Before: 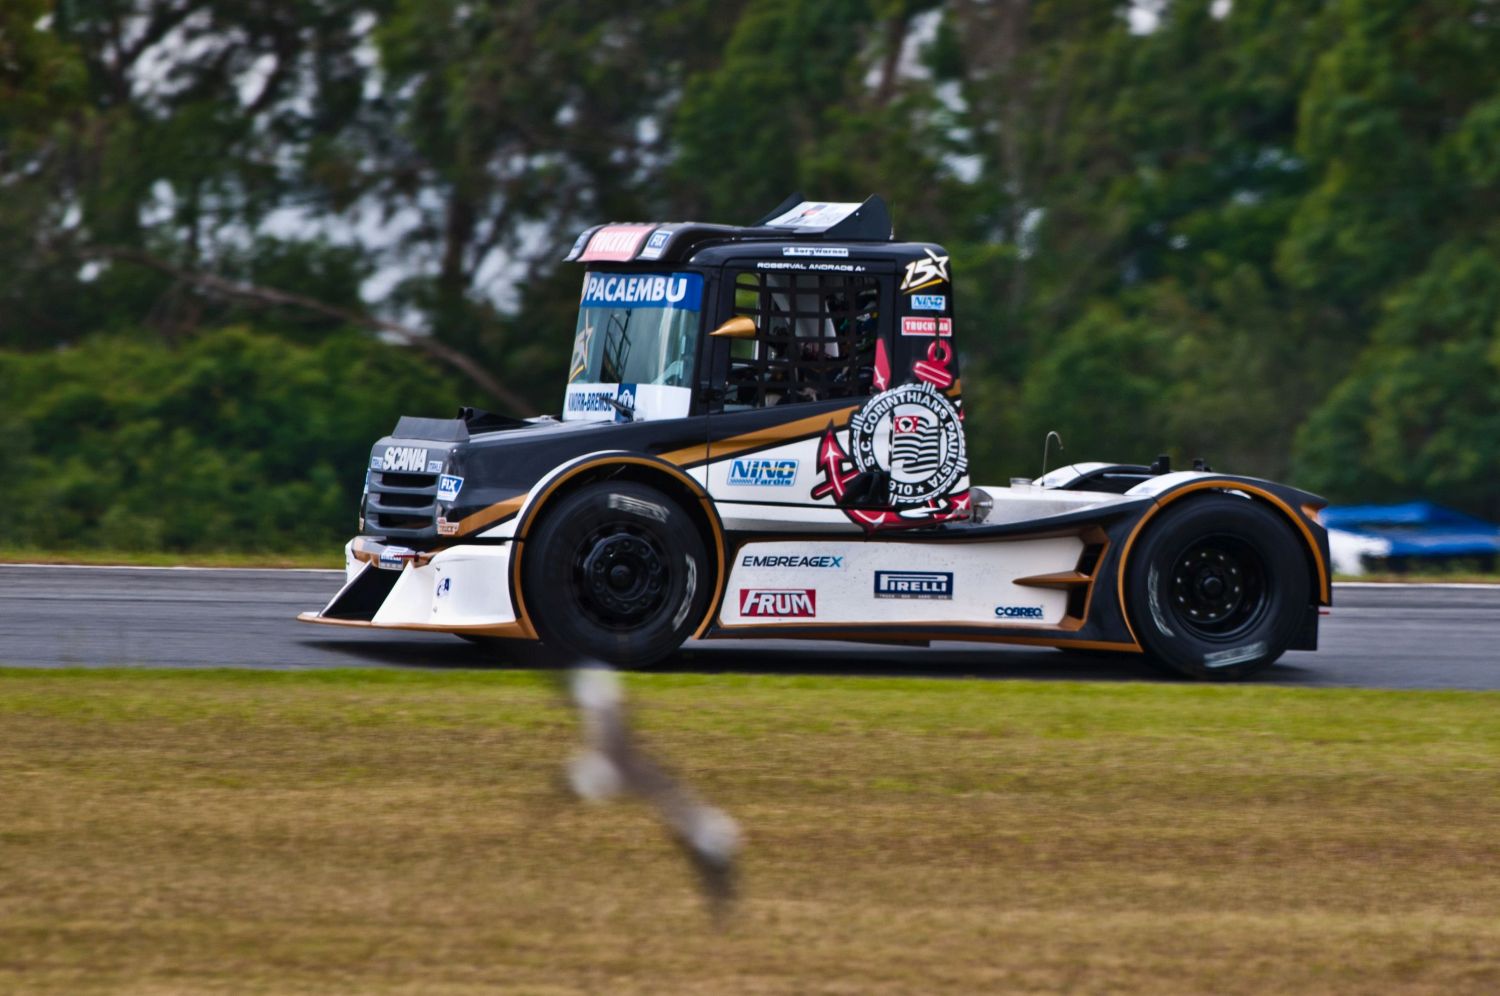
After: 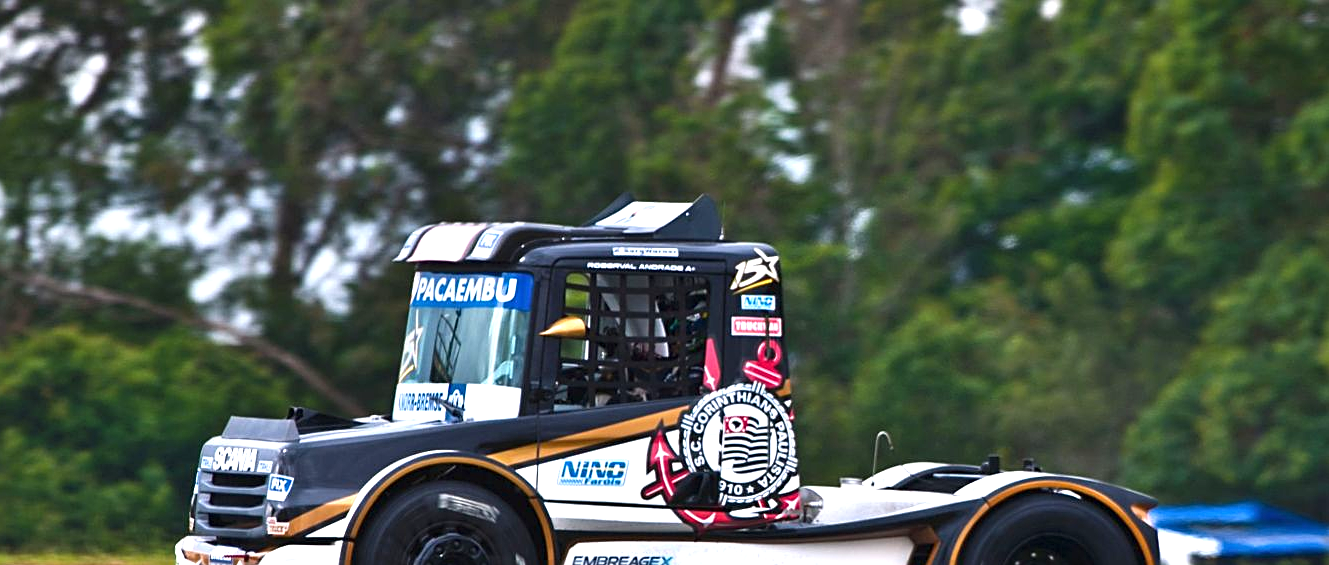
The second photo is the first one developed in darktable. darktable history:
exposure: black level correction 0, exposure 1.03 EV, compensate highlight preservation false
crop and rotate: left 11.334%, bottom 43.201%
sharpen: on, module defaults
